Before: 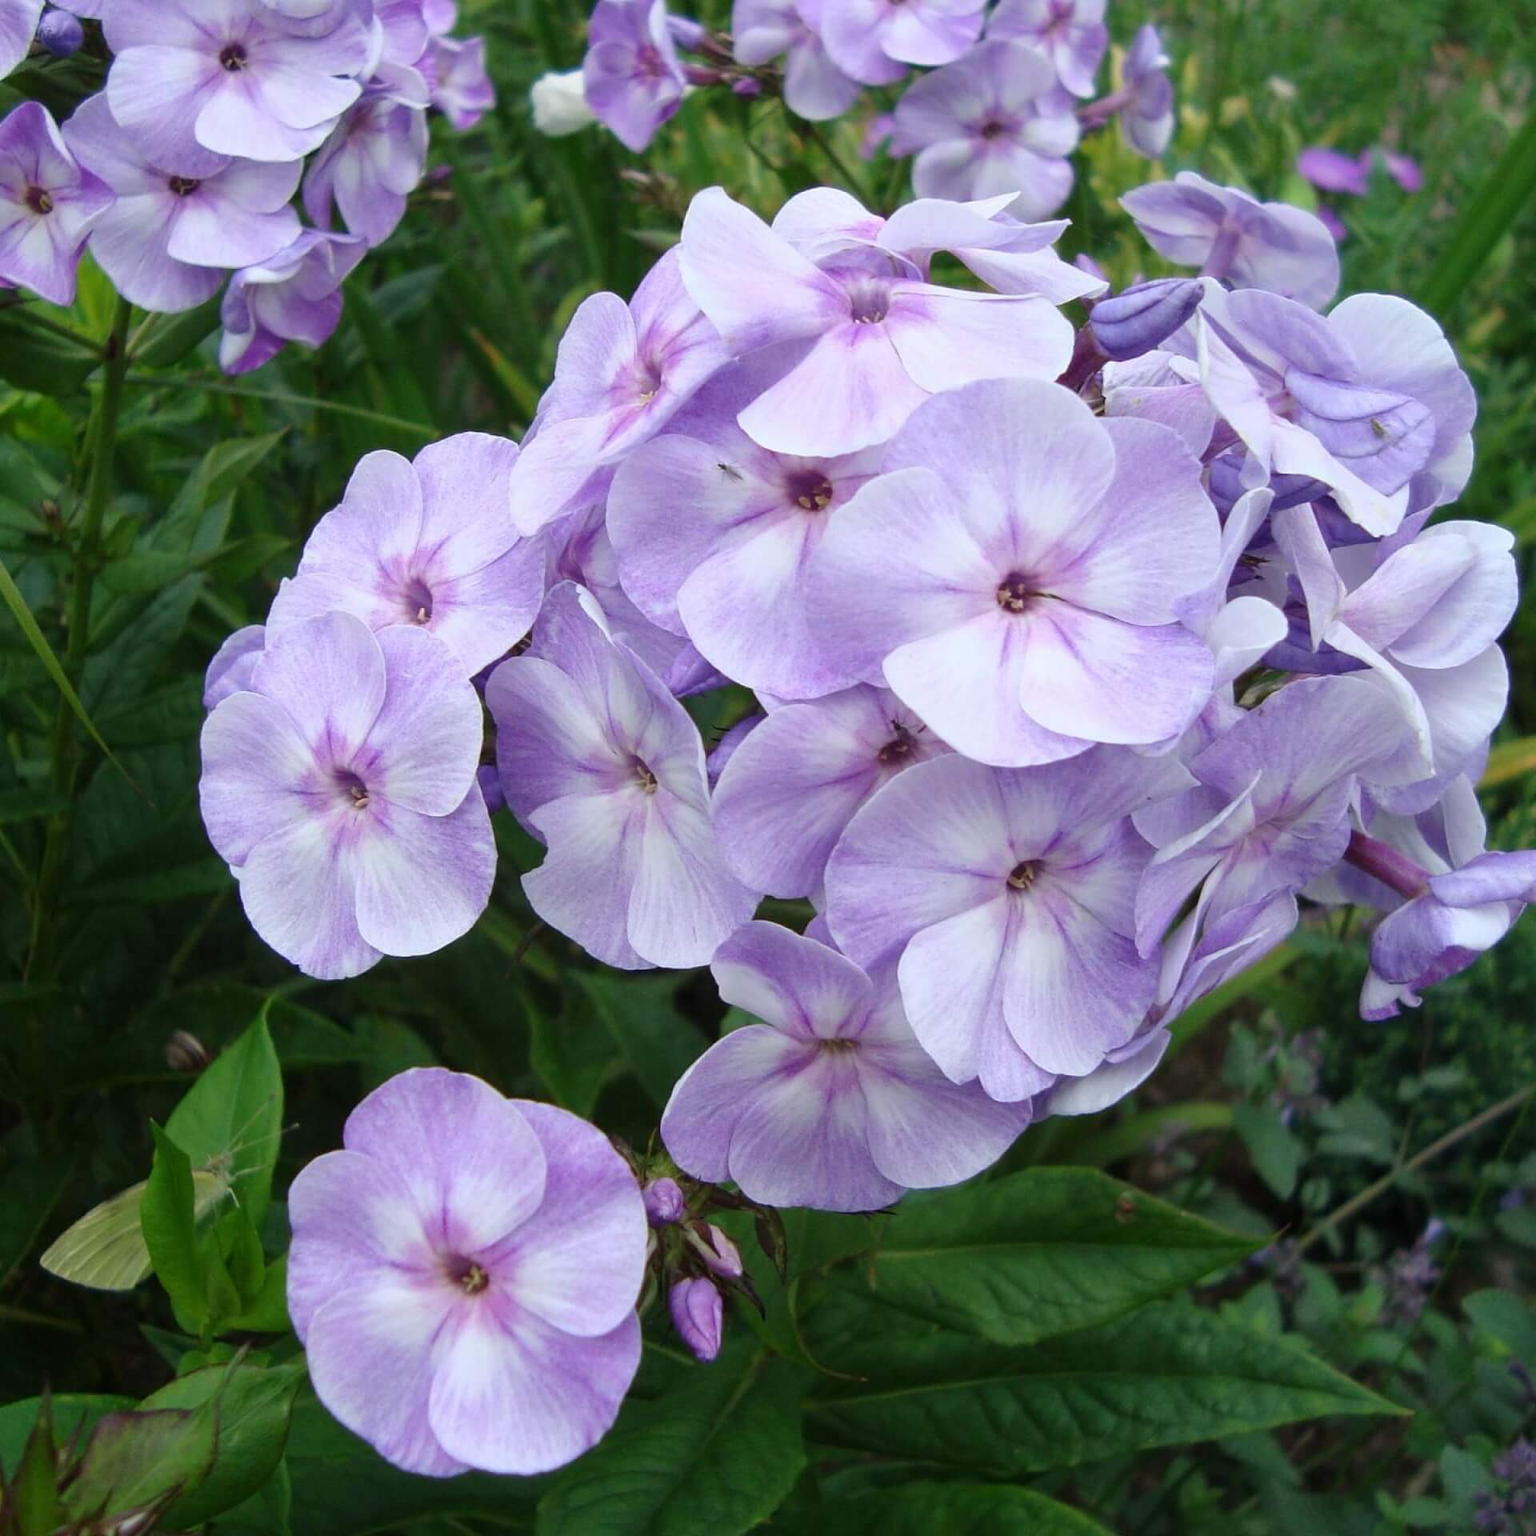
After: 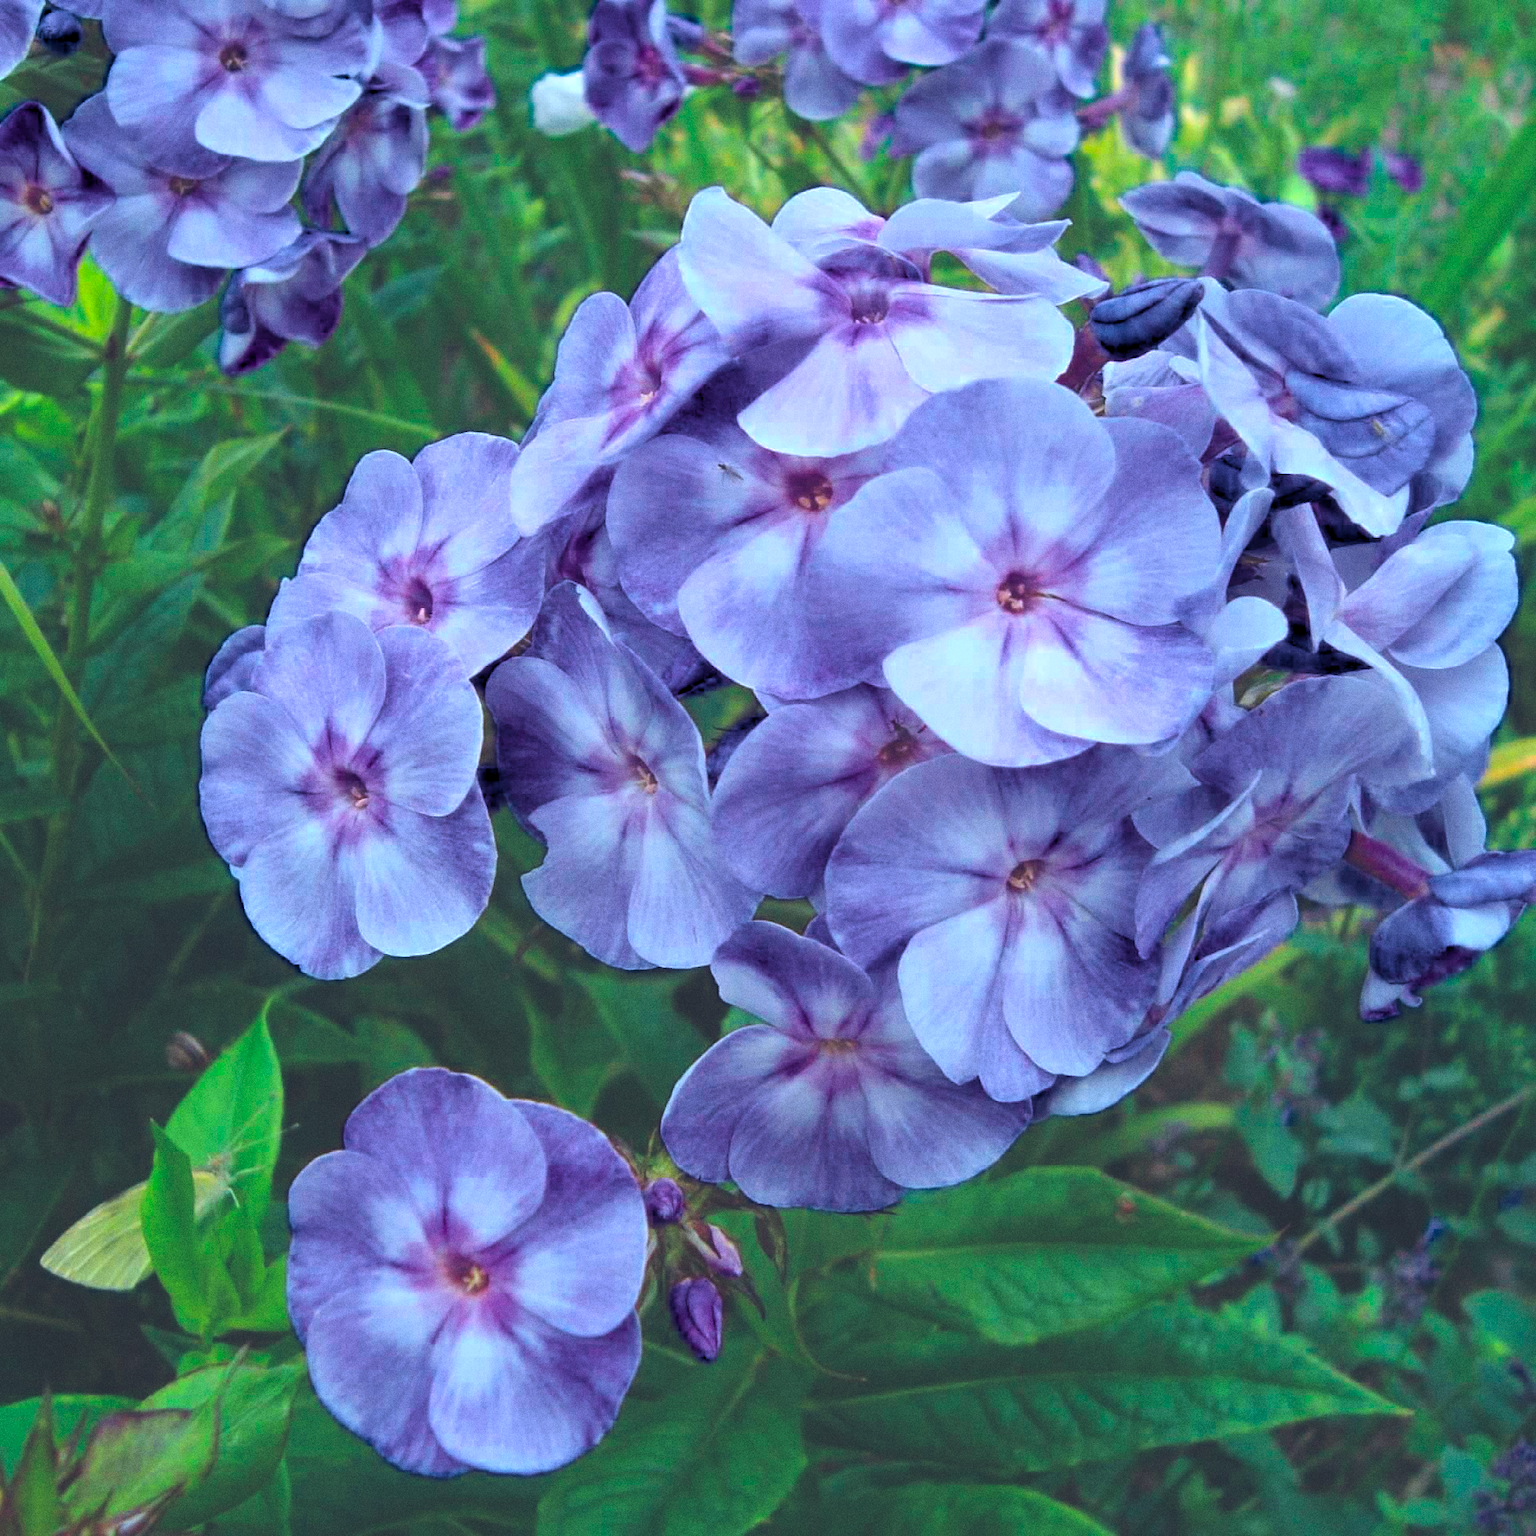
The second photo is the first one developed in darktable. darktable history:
grain: coarseness 0.47 ISO
exposure: black level correction -0.023, exposure -0.039 EV, compensate highlight preservation false
color calibration: output R [1.422, -0.35, -0.252, 0], output G [-0.238, 1.259, -0.084, 0], output B [-0.081, -0.196, 1.58, 0], output brightness [0.49, 0.671, -0.57, 0], illuminant same as pipeline (D50), adaptation none (bypass), saturation algorithm version 1 (2020)
